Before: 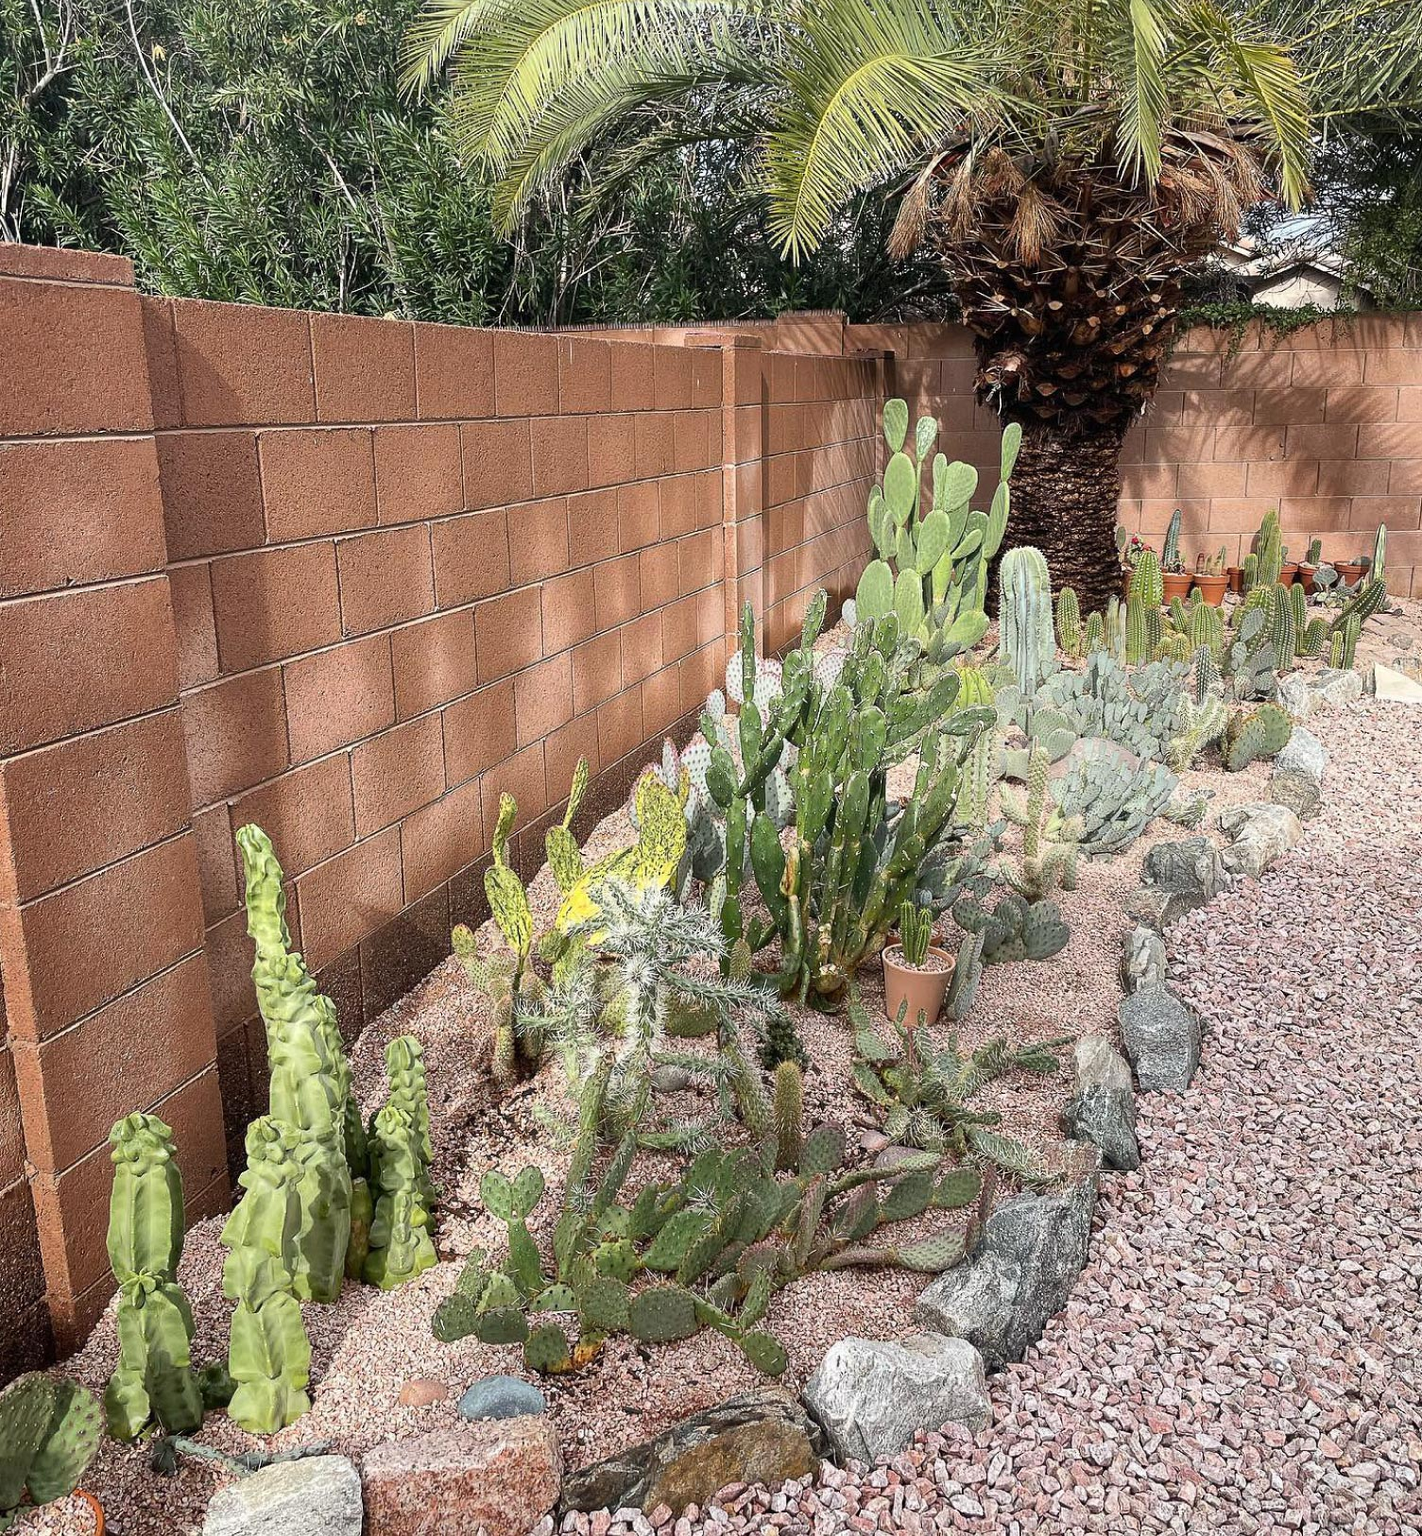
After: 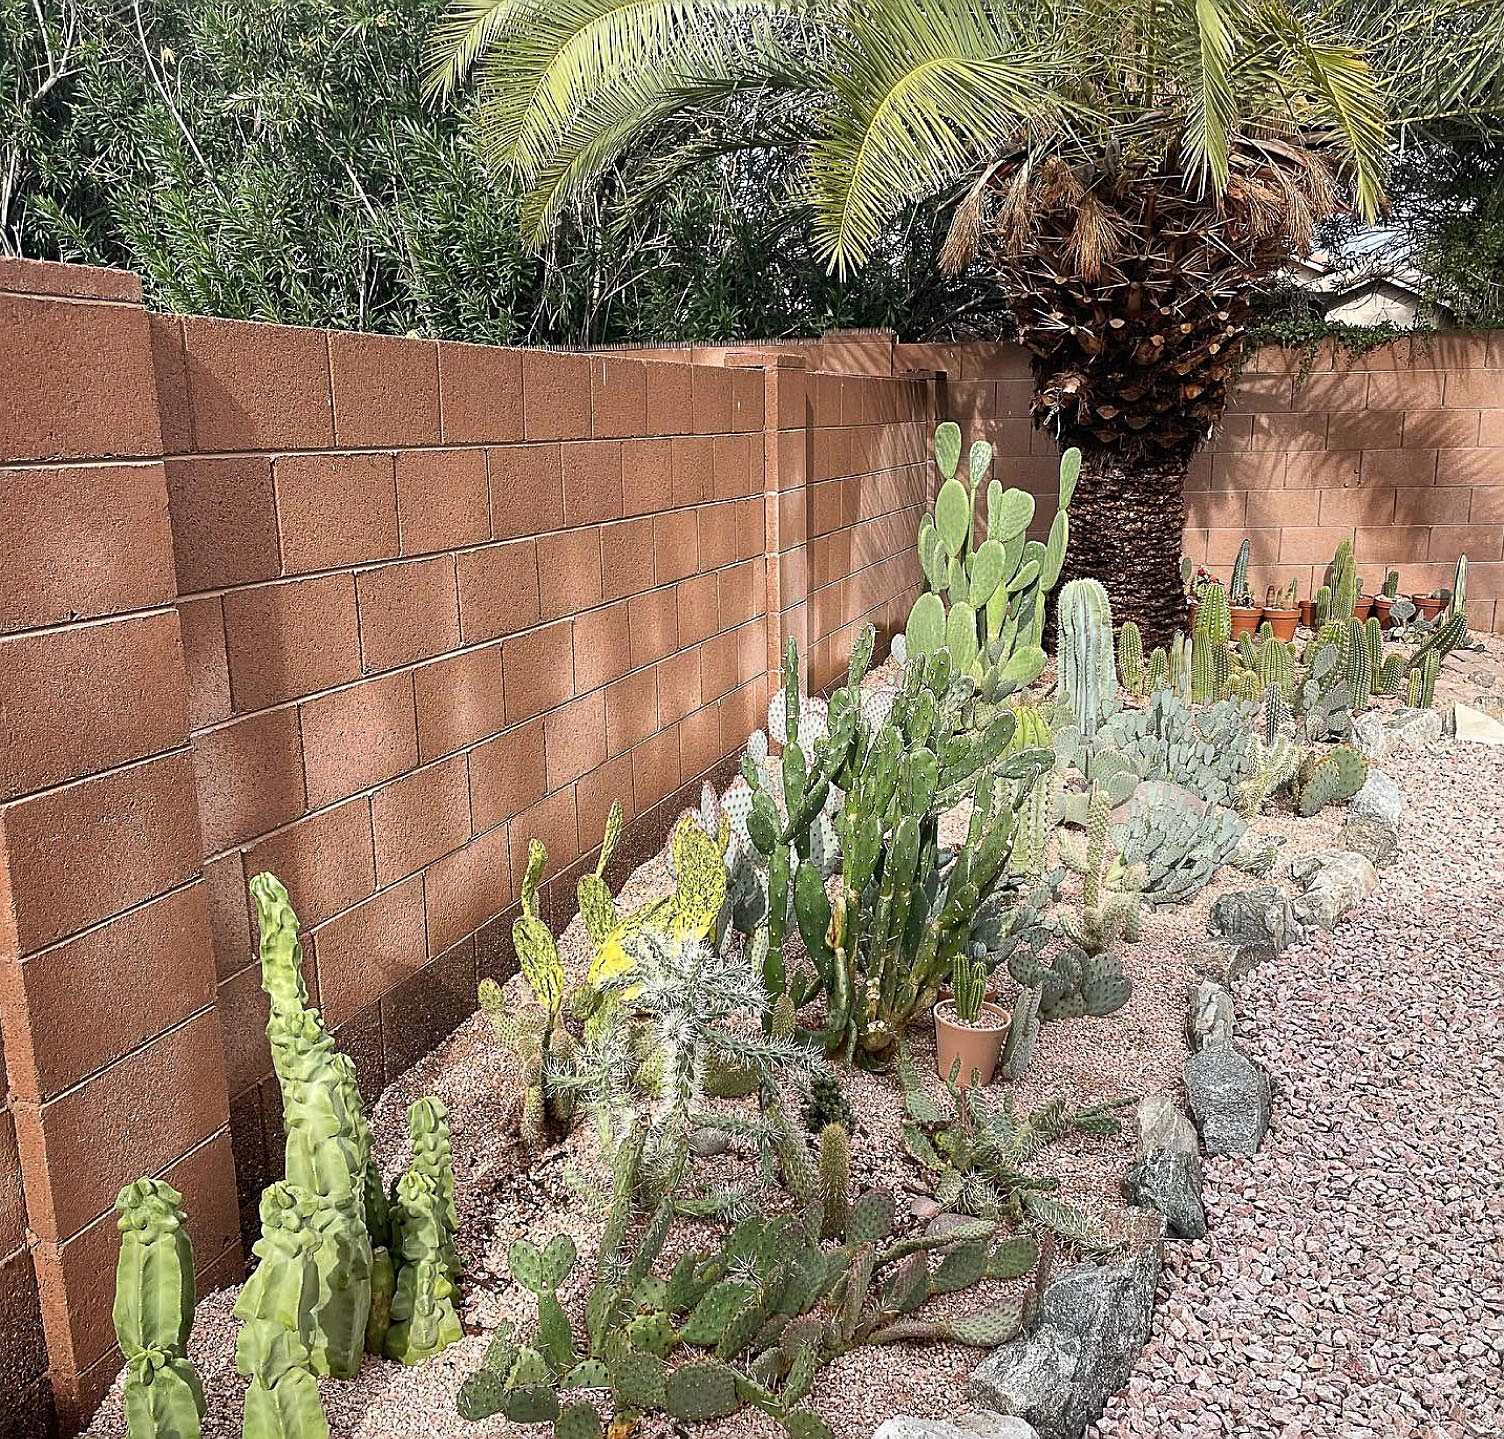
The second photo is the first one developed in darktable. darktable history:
crop and rotate: top 0%, bottom 11.49%
sharpen: amount 0.55
